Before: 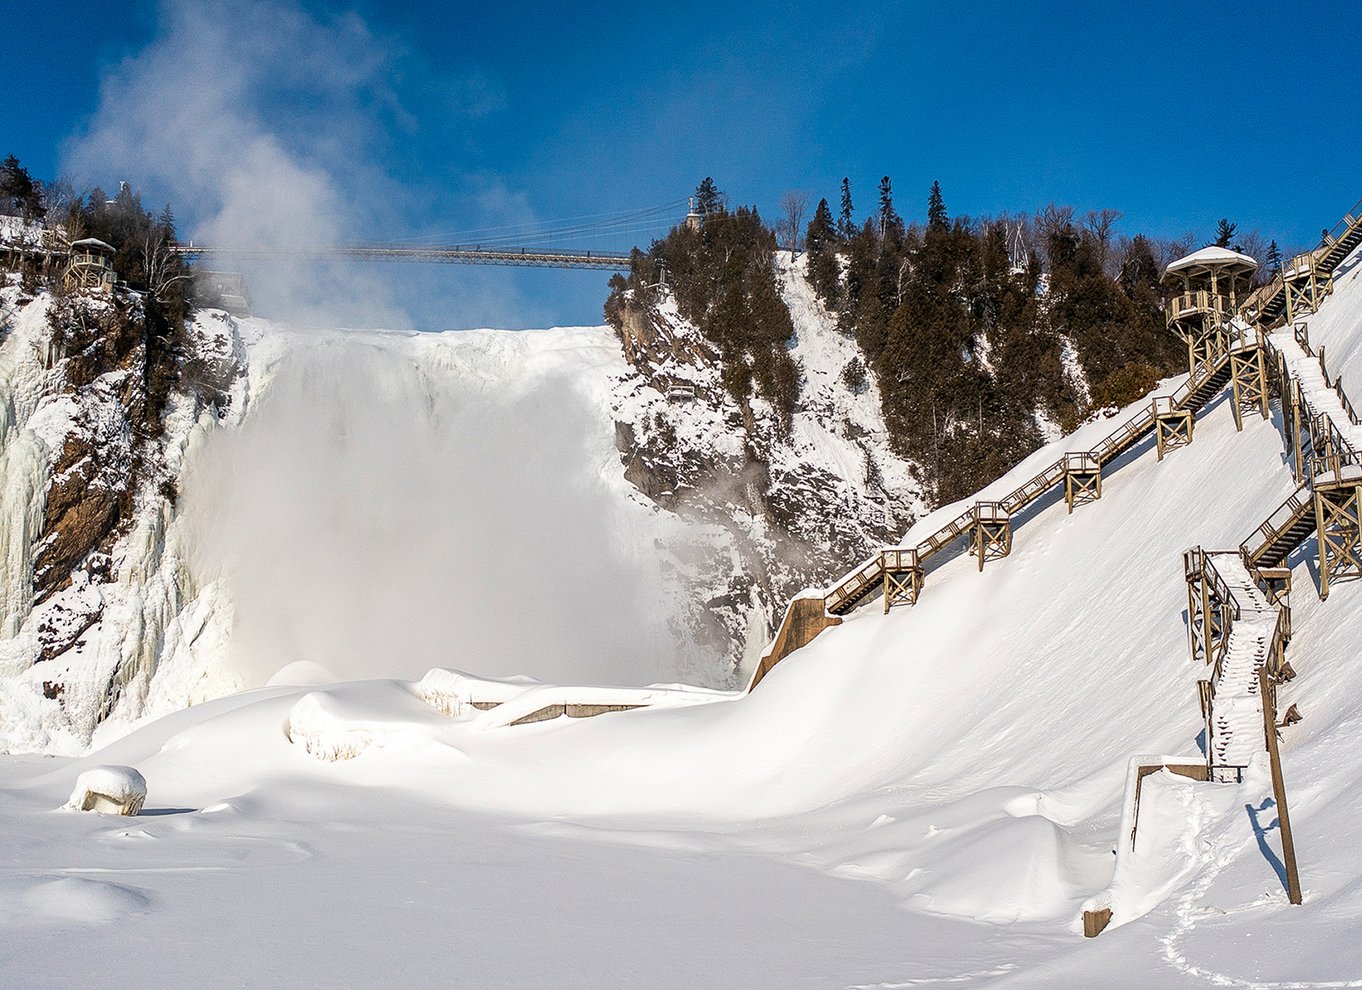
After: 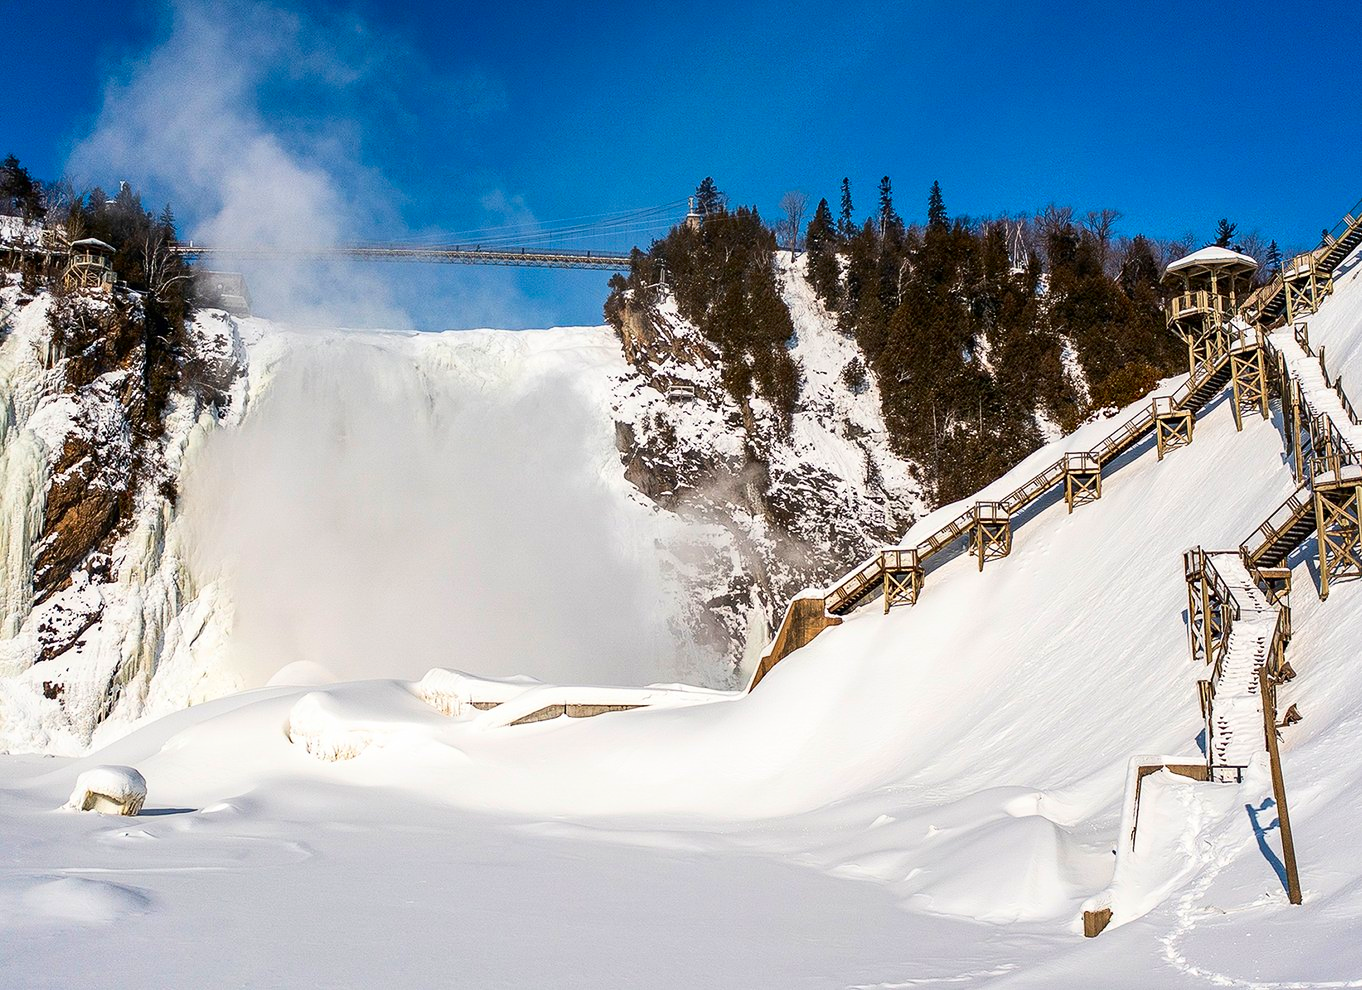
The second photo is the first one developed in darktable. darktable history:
contrast brightness saturation: contrast 0.169, saturation 0.314
